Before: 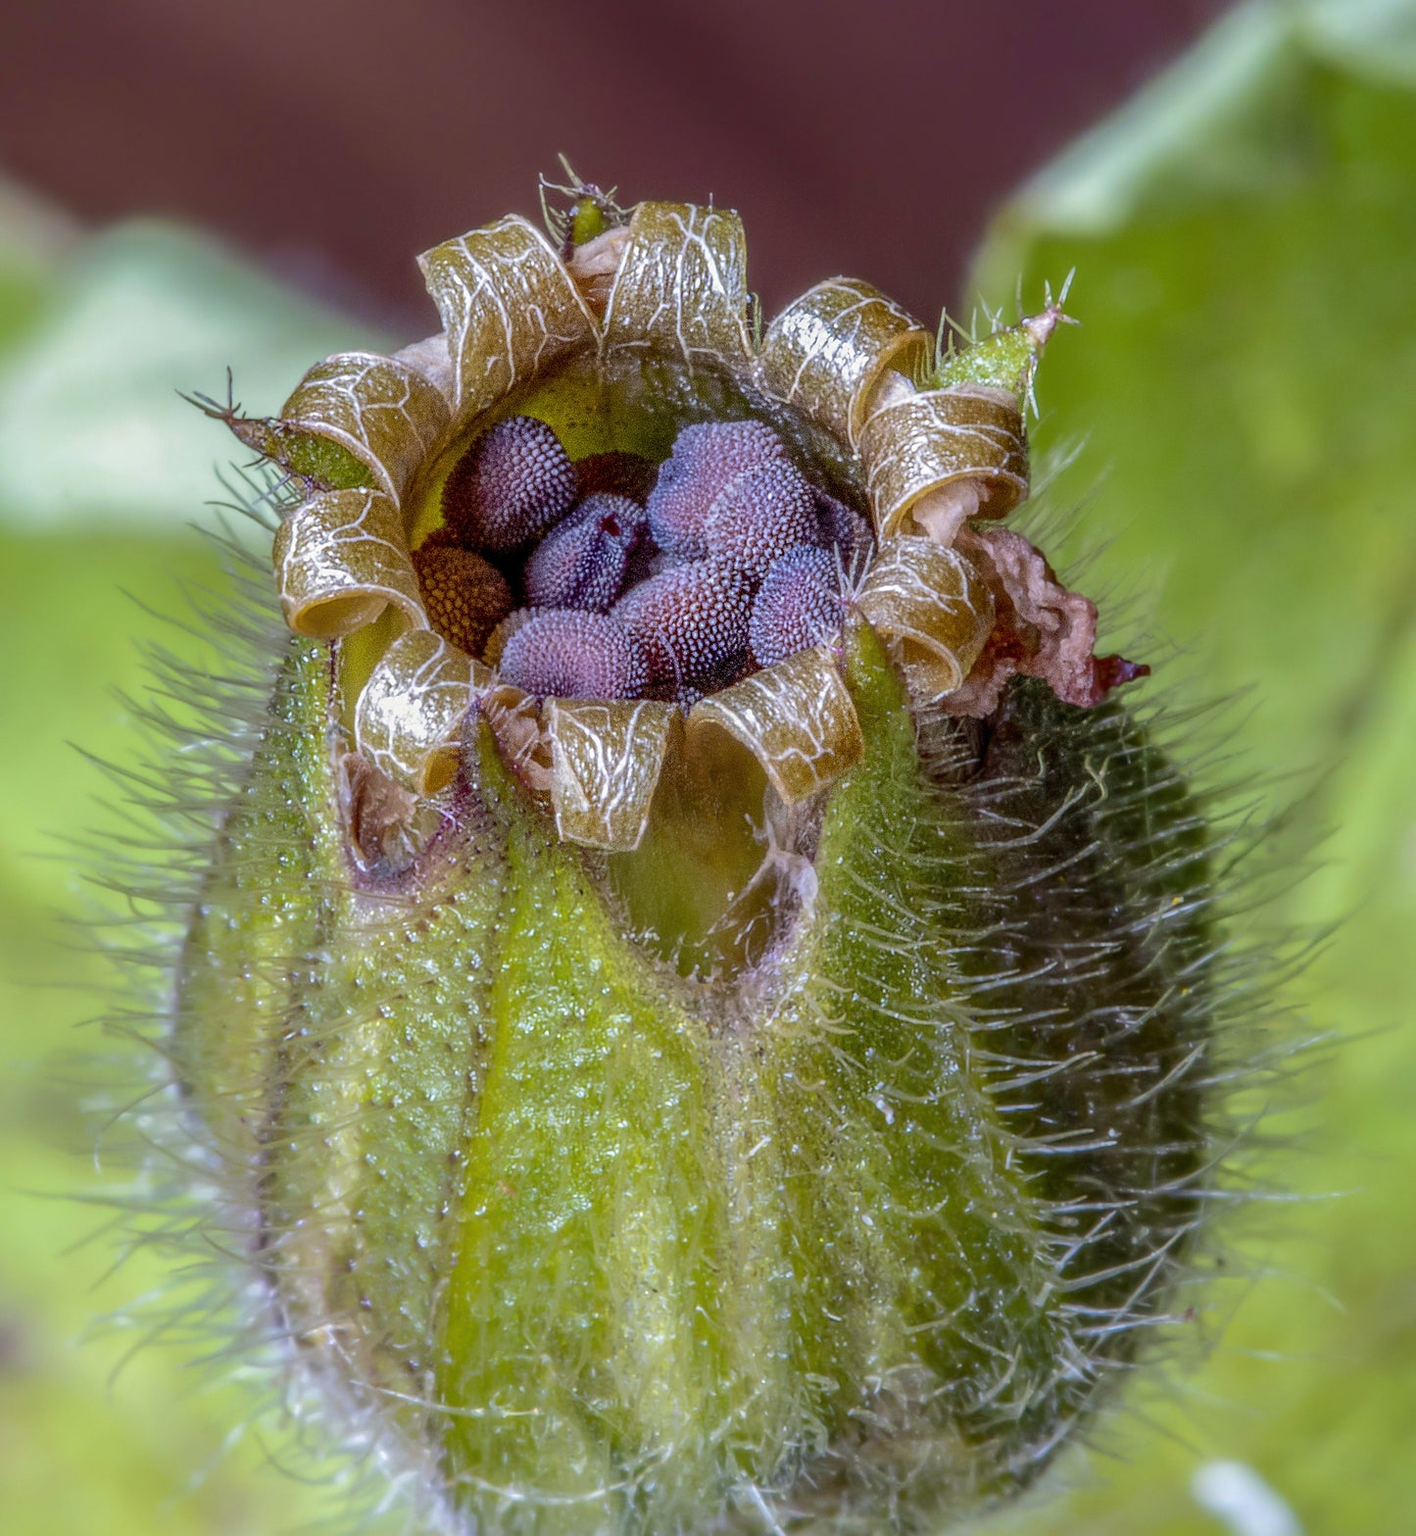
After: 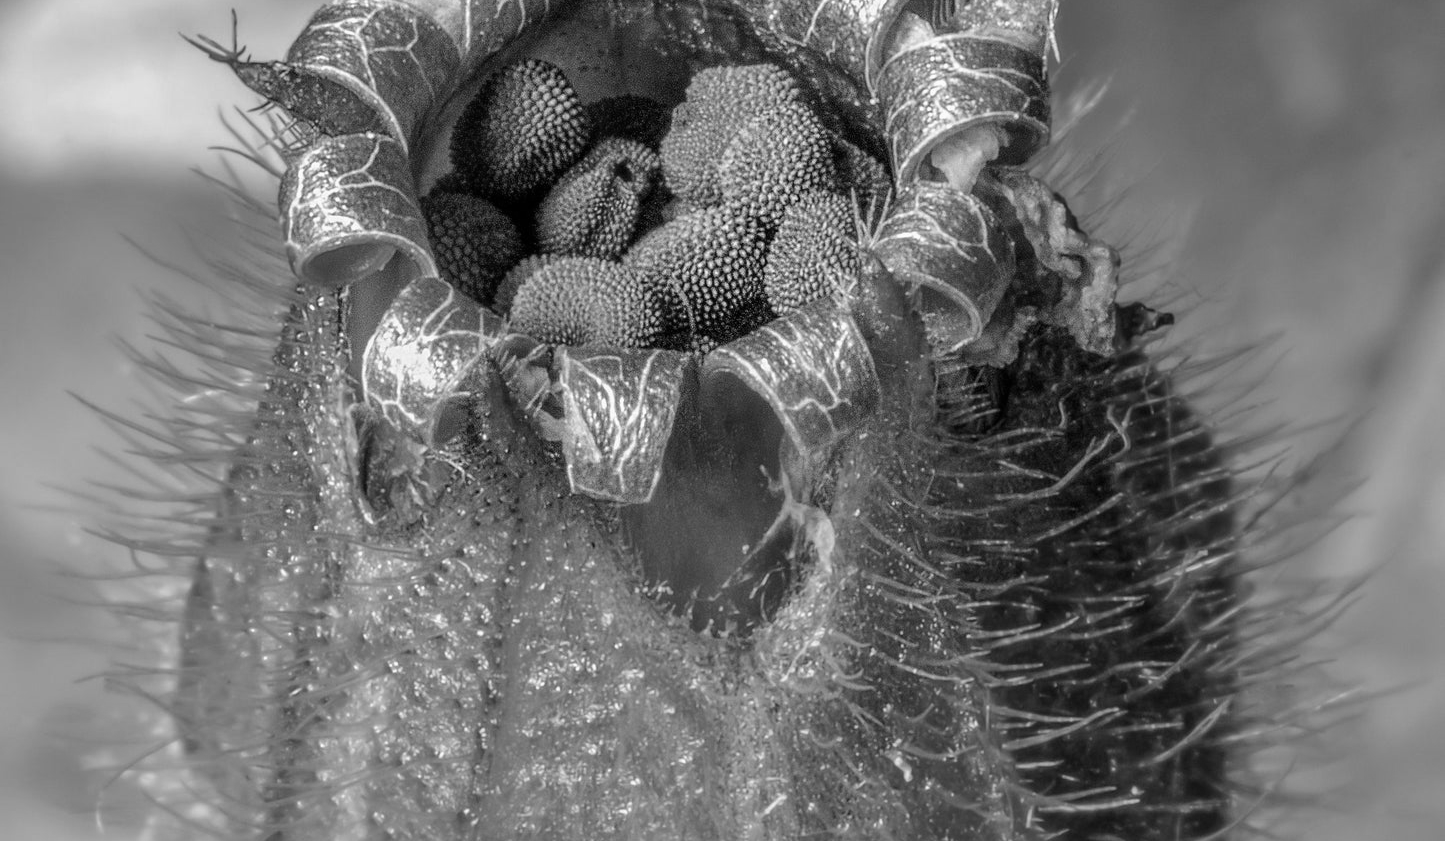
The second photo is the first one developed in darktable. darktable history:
color calibration: output gray [0.253, 0.26, 0.487, 0], gray › normalize channels true, illuminant as shot in camera, x 0.358, y 0.373, temperature 4628.91 K, gamut compression 0.002
crop and rotate: top 23.349%, bottom 22.938%
